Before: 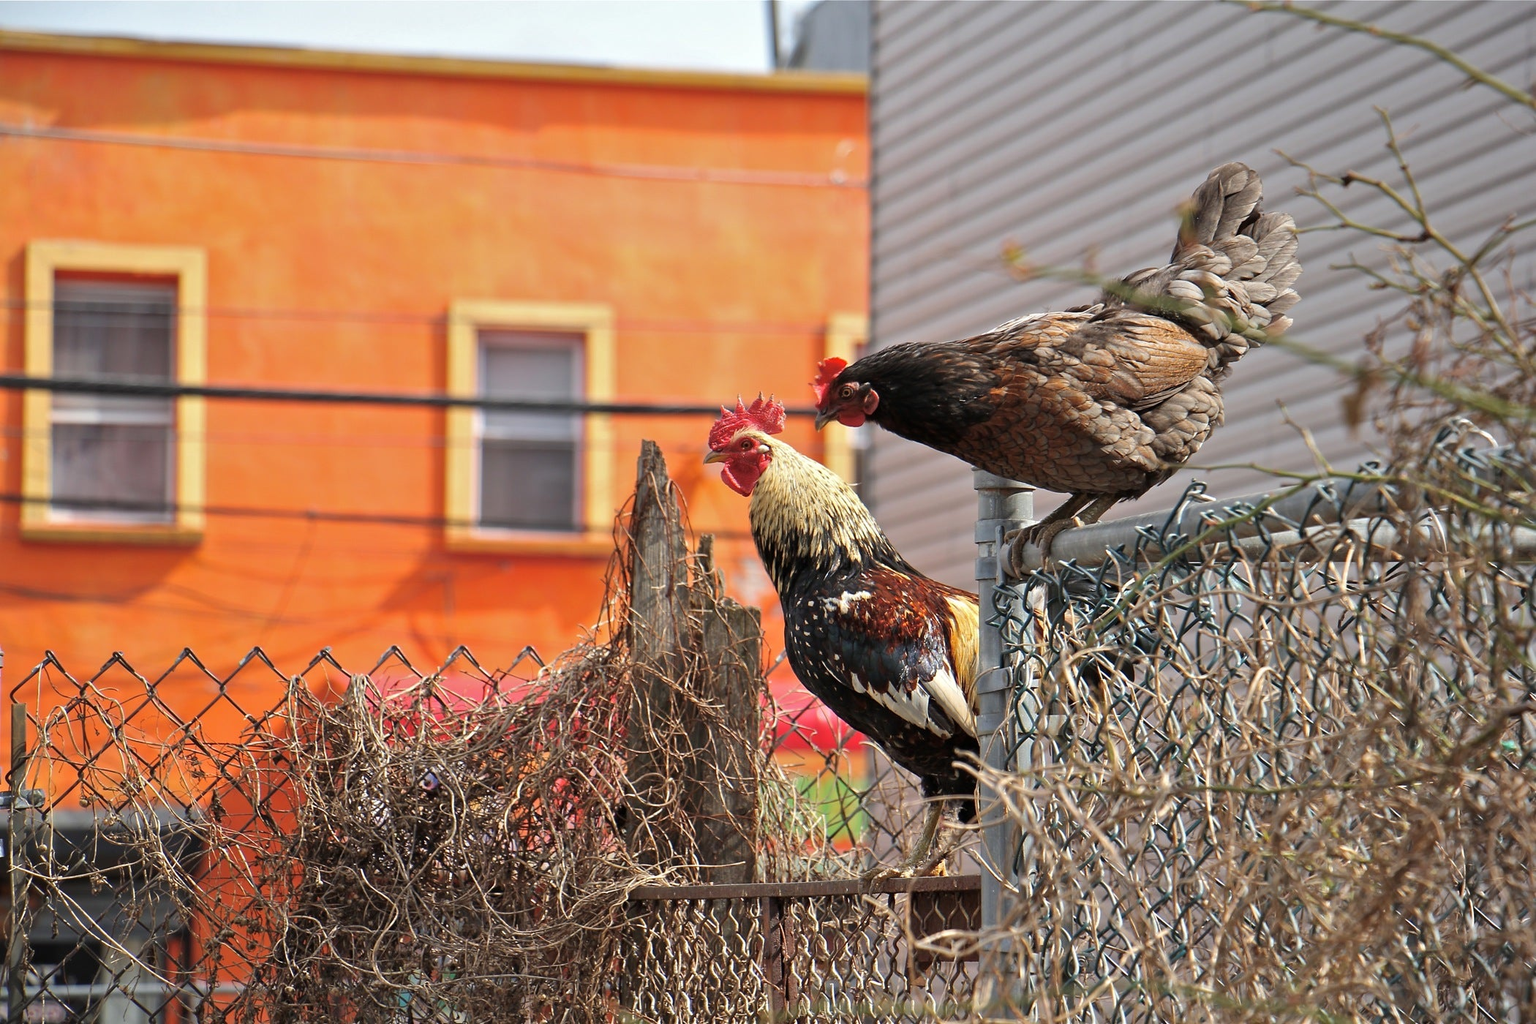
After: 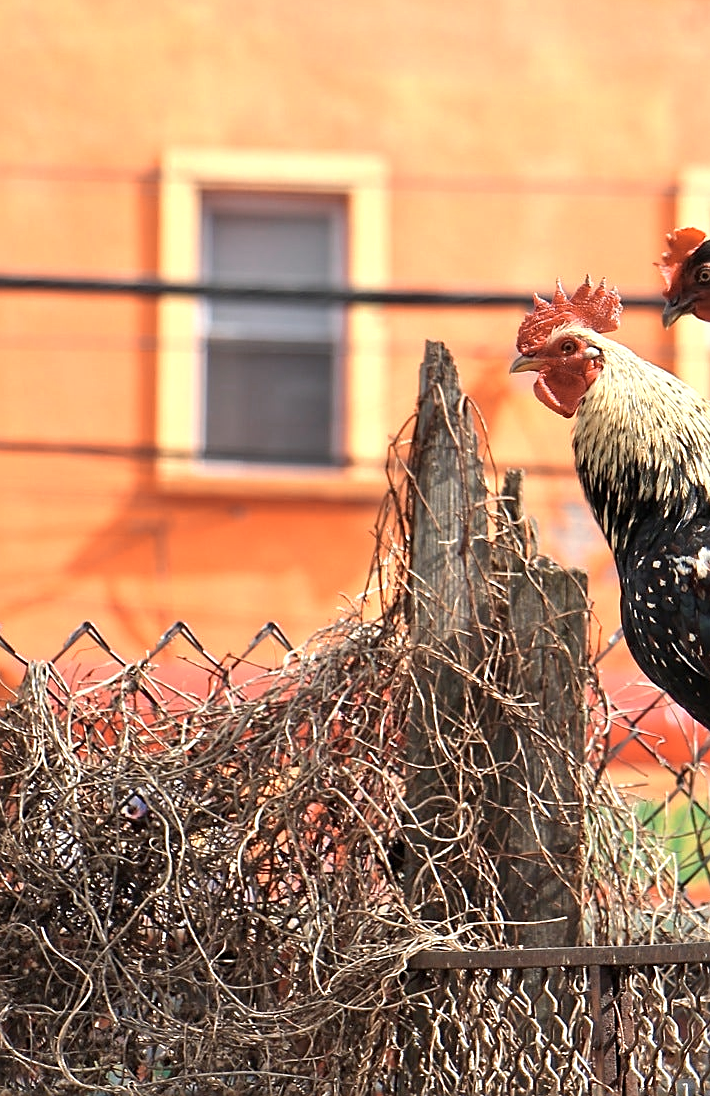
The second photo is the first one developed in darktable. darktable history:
sharpen: on, module defaults
color zones: curves: ch0 [(0.018, 0.548) (0.224, 0.64) (0.425, 0.447) (0.675, 0.575) (0.732, 0.579)]; ch1 [(0.066, 0.487) (0.25, 0.5) (0.404, 0.43) (0.75, 0.421) (0.956, 0.421)]; ch2 [(0.044, 0.561) (0.215, 0.465) (0.399, 0.544) (0.465, 0.548) (0.614, 0.447) (0.724, 0.43) (0.882, 0.623) (0.956, 0.632)]
crop and rotate: left 21.532%, top 18.697%, right 44.623%, bottom 2.979%
exposure: compensate highlight preservation false
